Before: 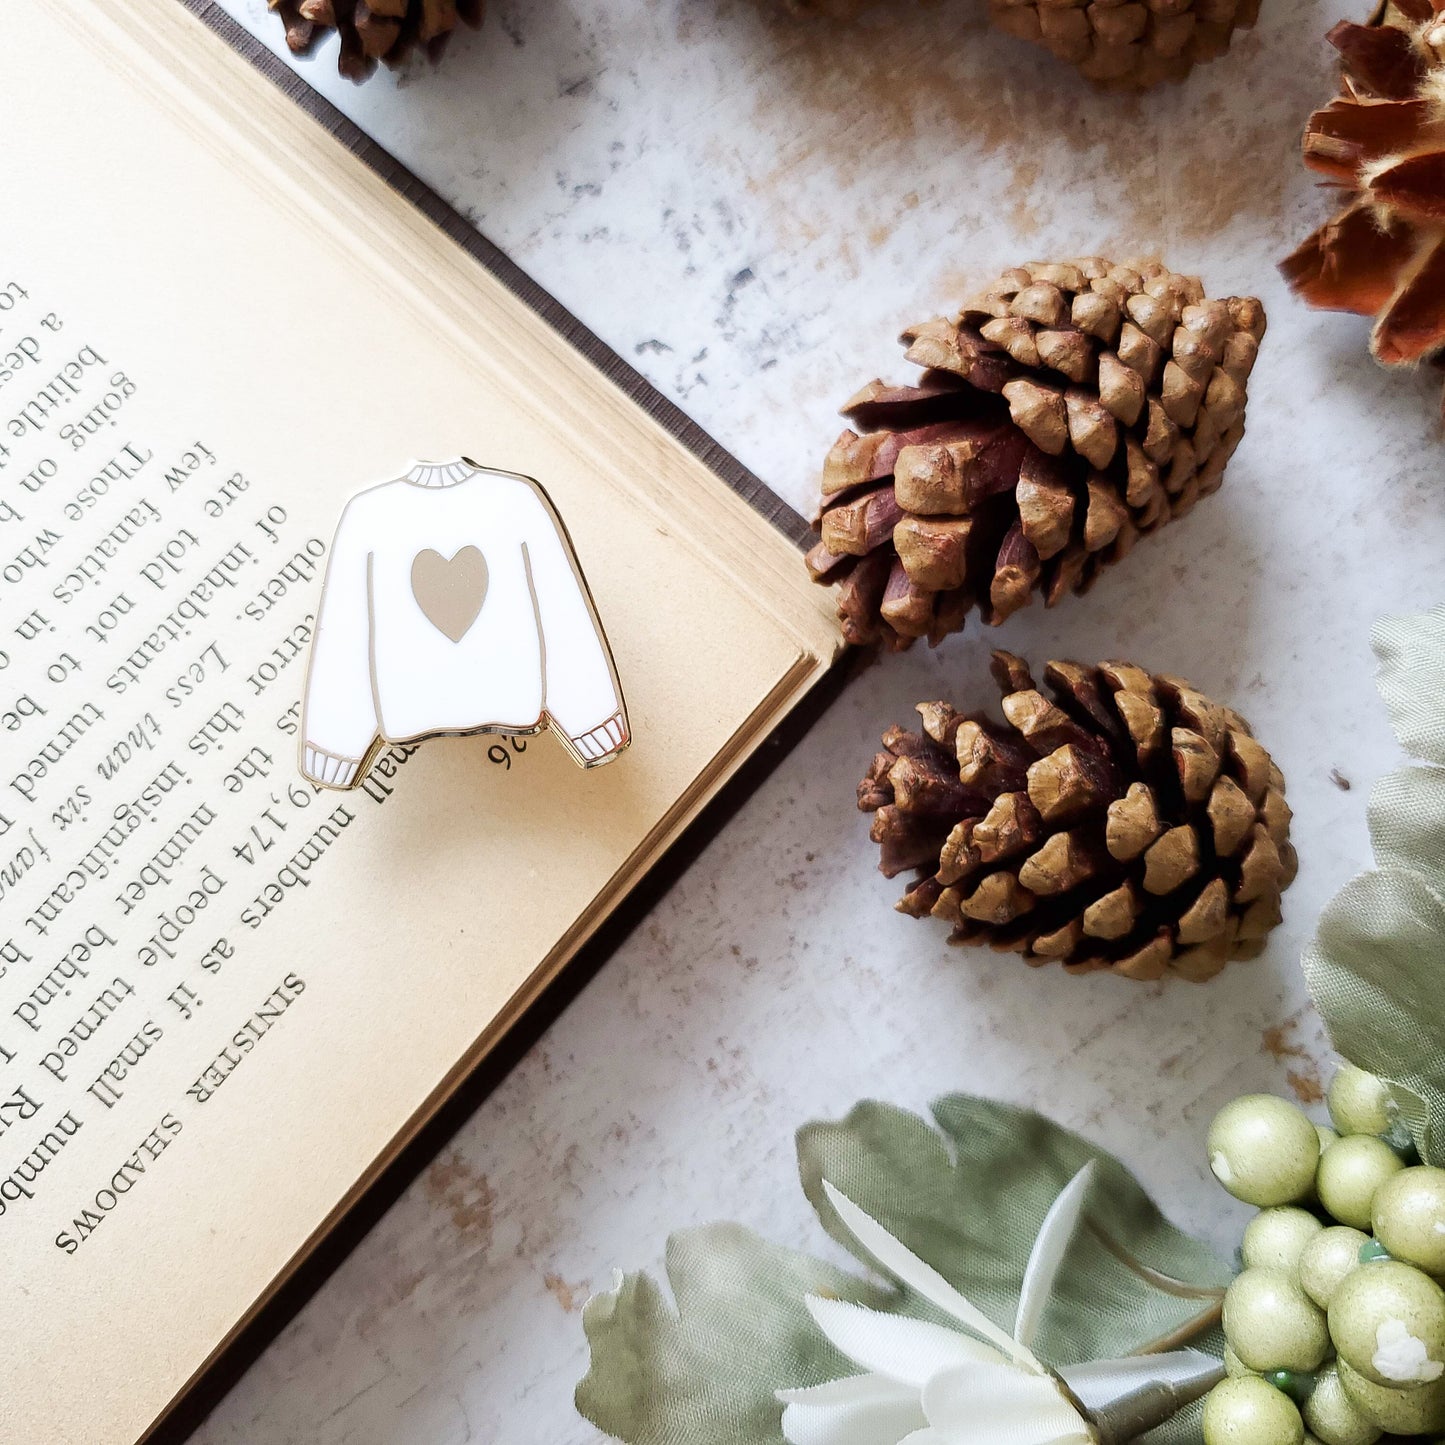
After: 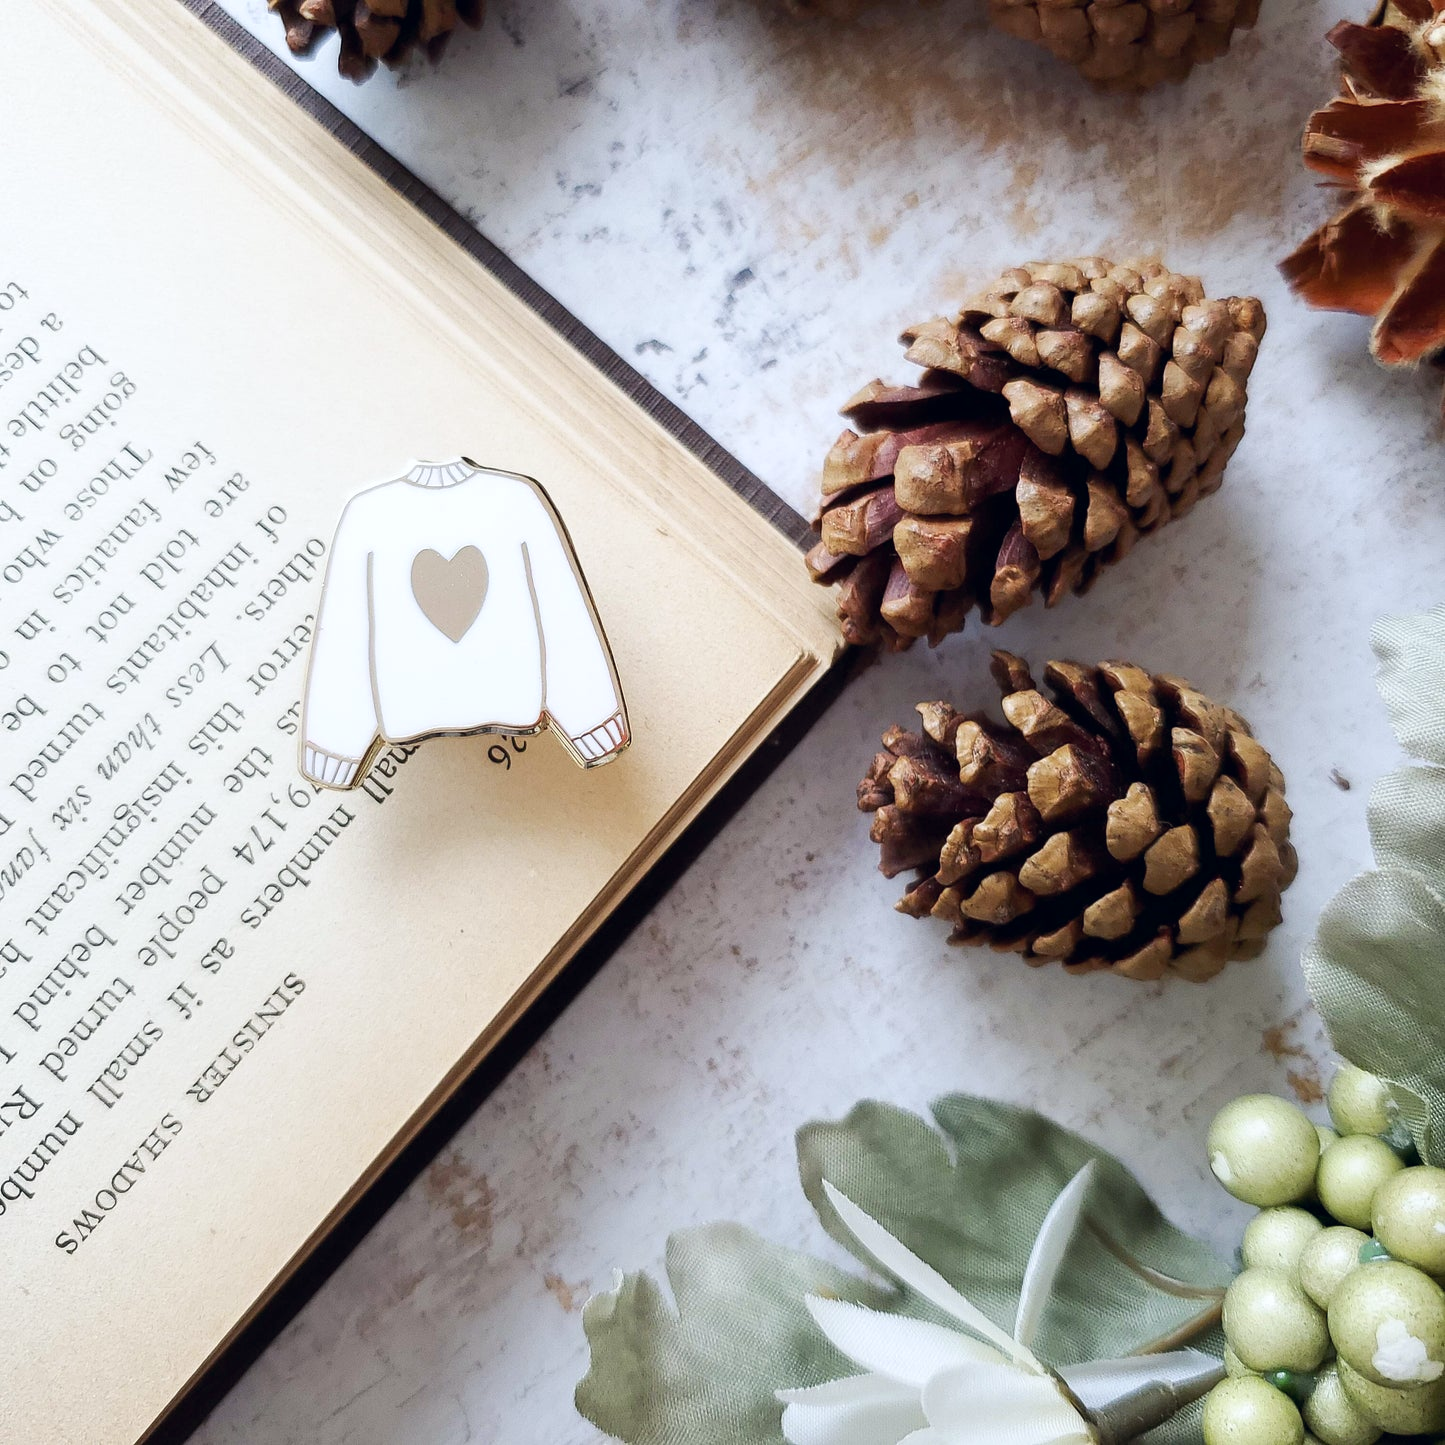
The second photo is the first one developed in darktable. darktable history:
color correction: highlights a* 0.207, highlights b* 2.7, shadows a* -0.874, shadows b* -4.78
white balance: red 0.976, blue 1.04
